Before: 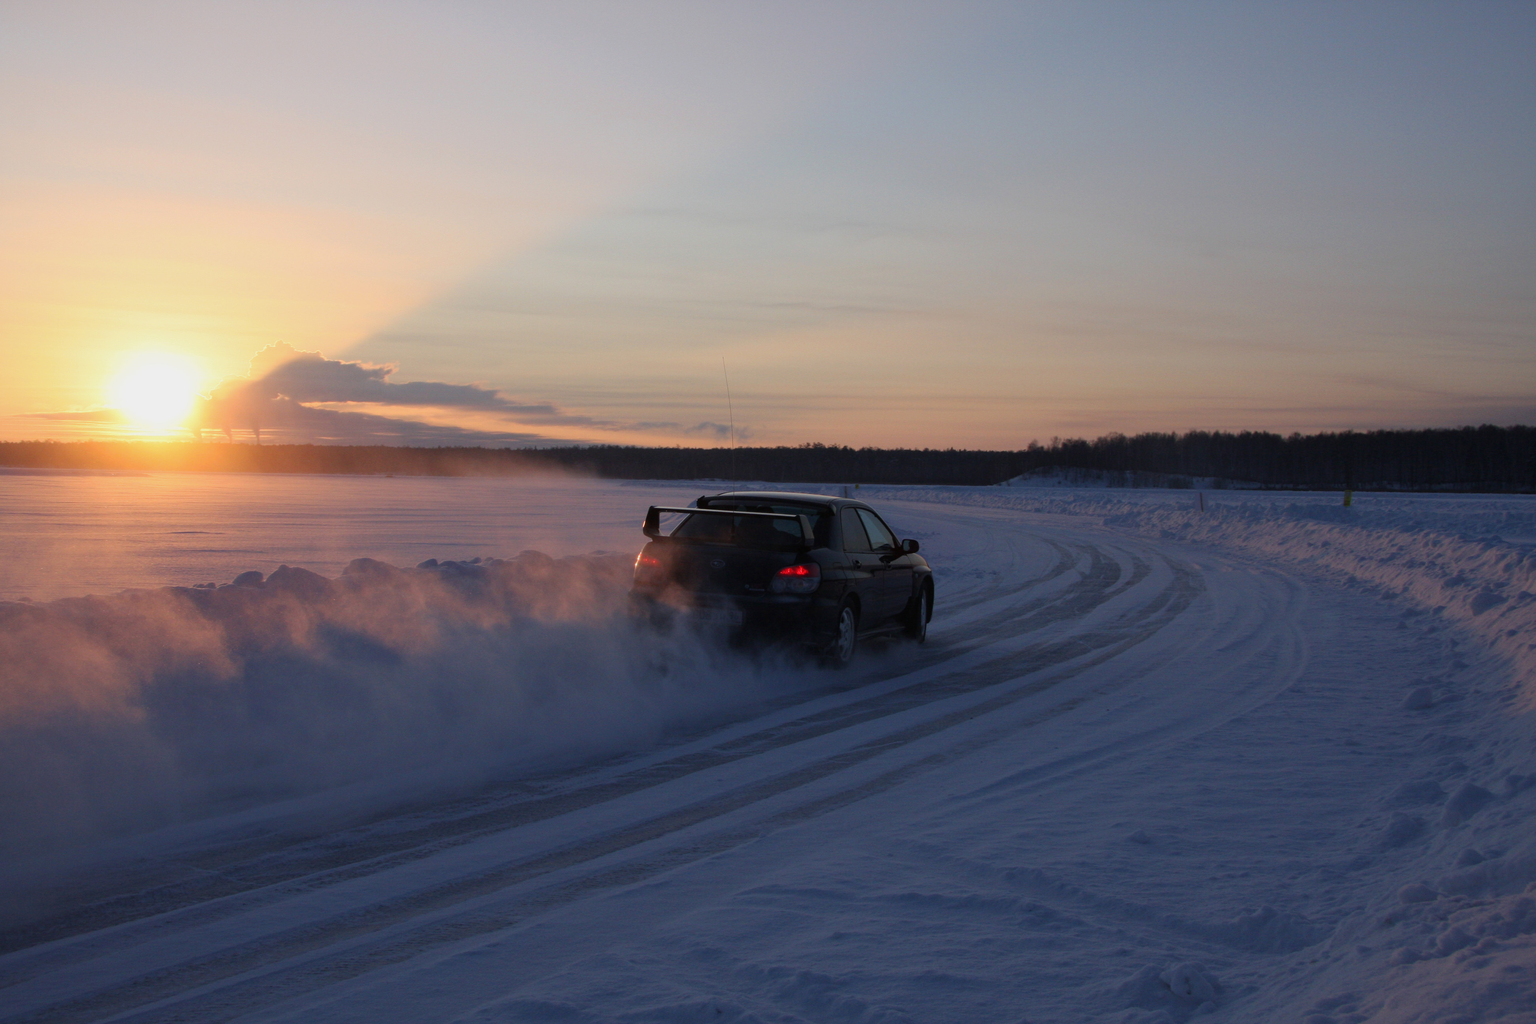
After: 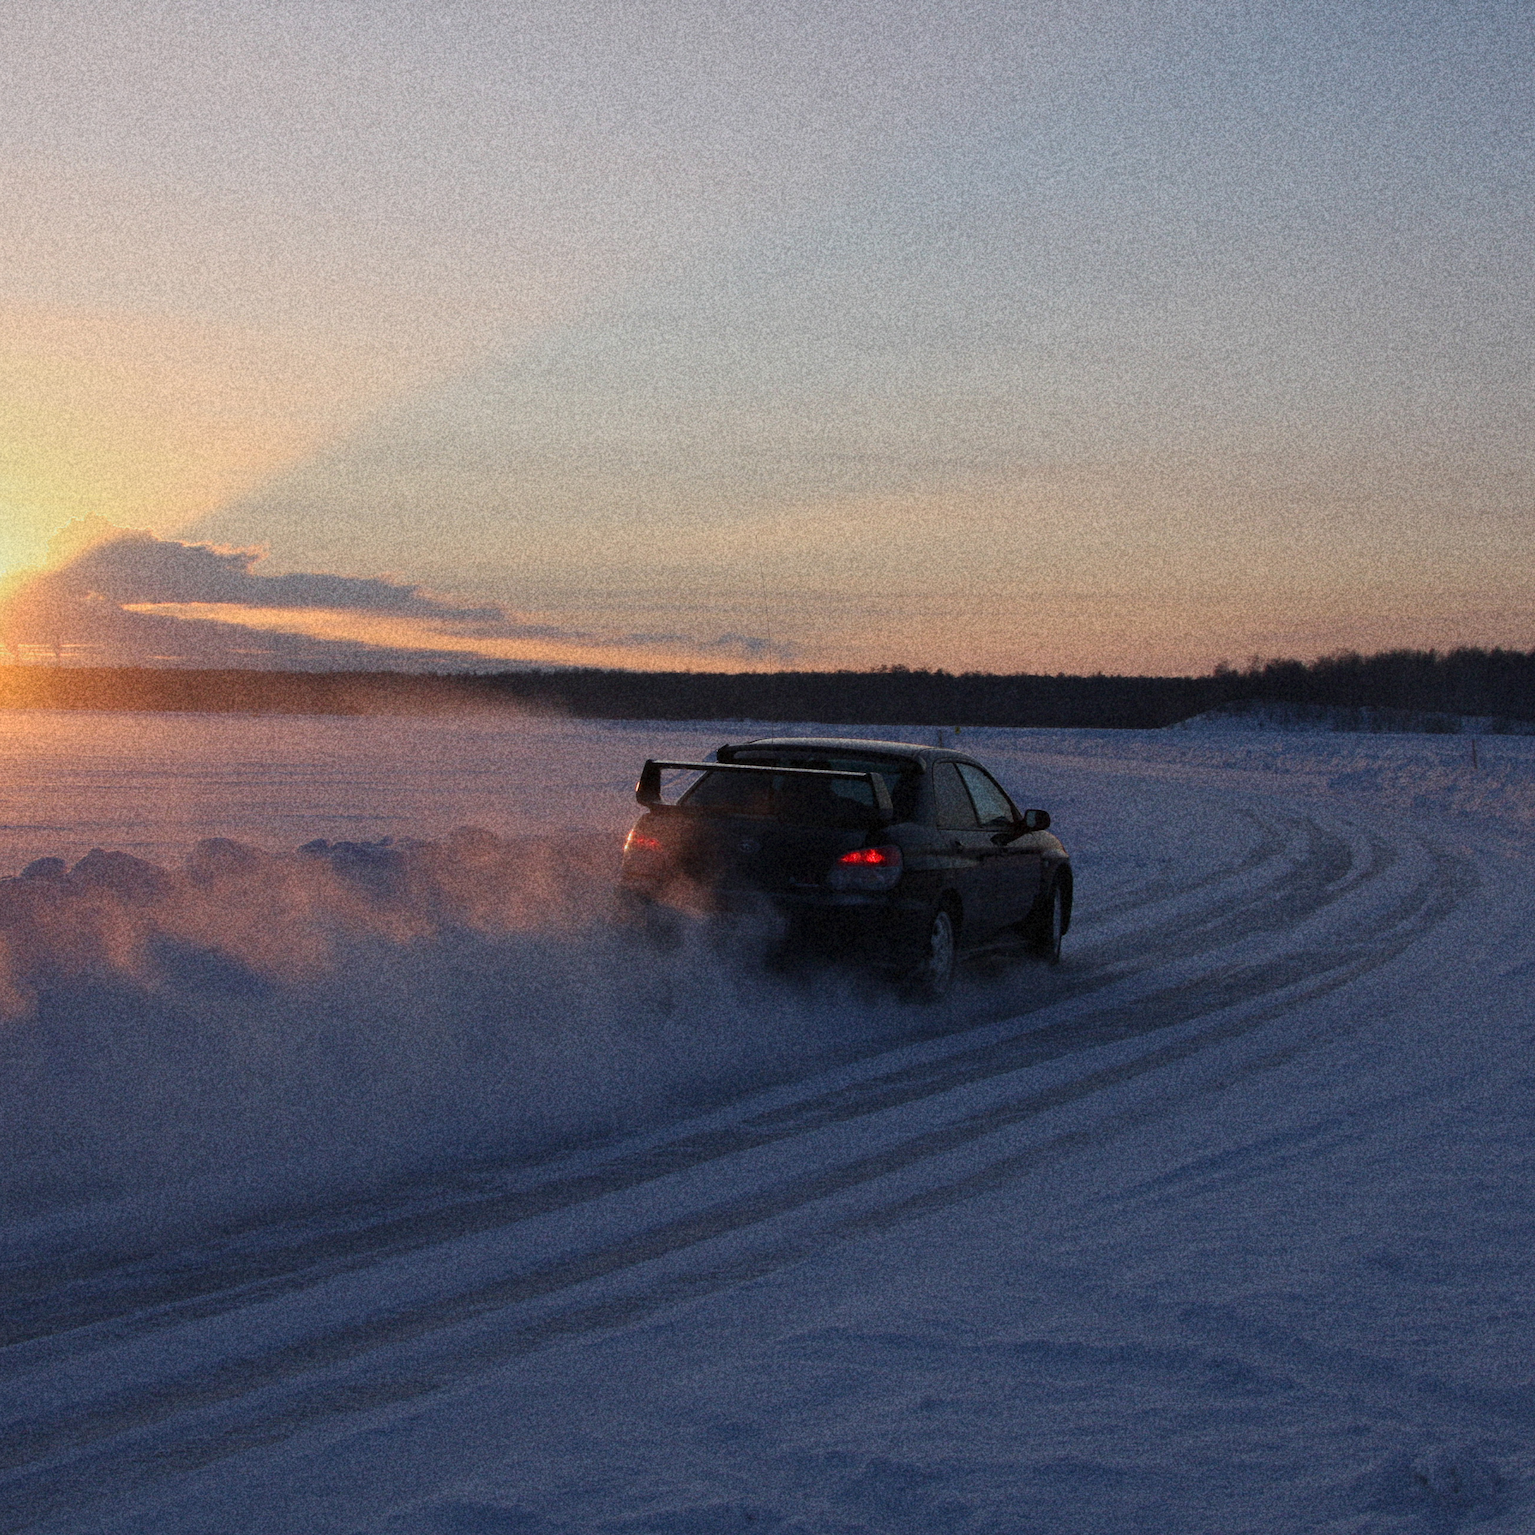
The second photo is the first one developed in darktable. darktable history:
grain: coarseness 14.49 ISO, strength 48.04%, mid-tones bias 35%
tone equalizer: -8 EV -0.002 EV, -7 EV 0.005 EV, -6 EV -0.009 EV, -5 EV 0.011 EV, -4 EV -0.012 EV, -3 EV 0.007 EV, -2 EV -0.062 EV, -1 EV -0.293 EV, +0 EV -0.582 EV, smoothing diameter 2%, edges refinement/feathering 20, mask exposure compensation -1.57 EV, filter diffusion 5
crop and rotate: left 14.292%, right 19.041%
